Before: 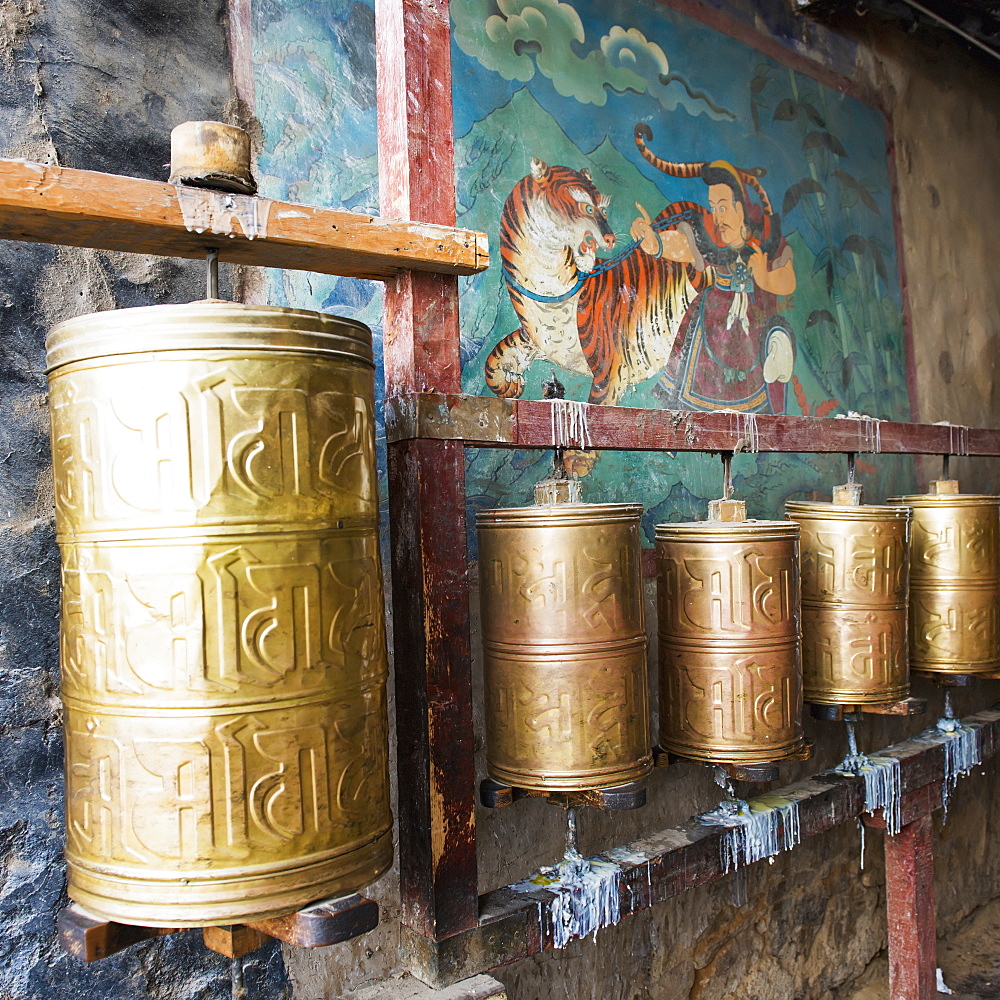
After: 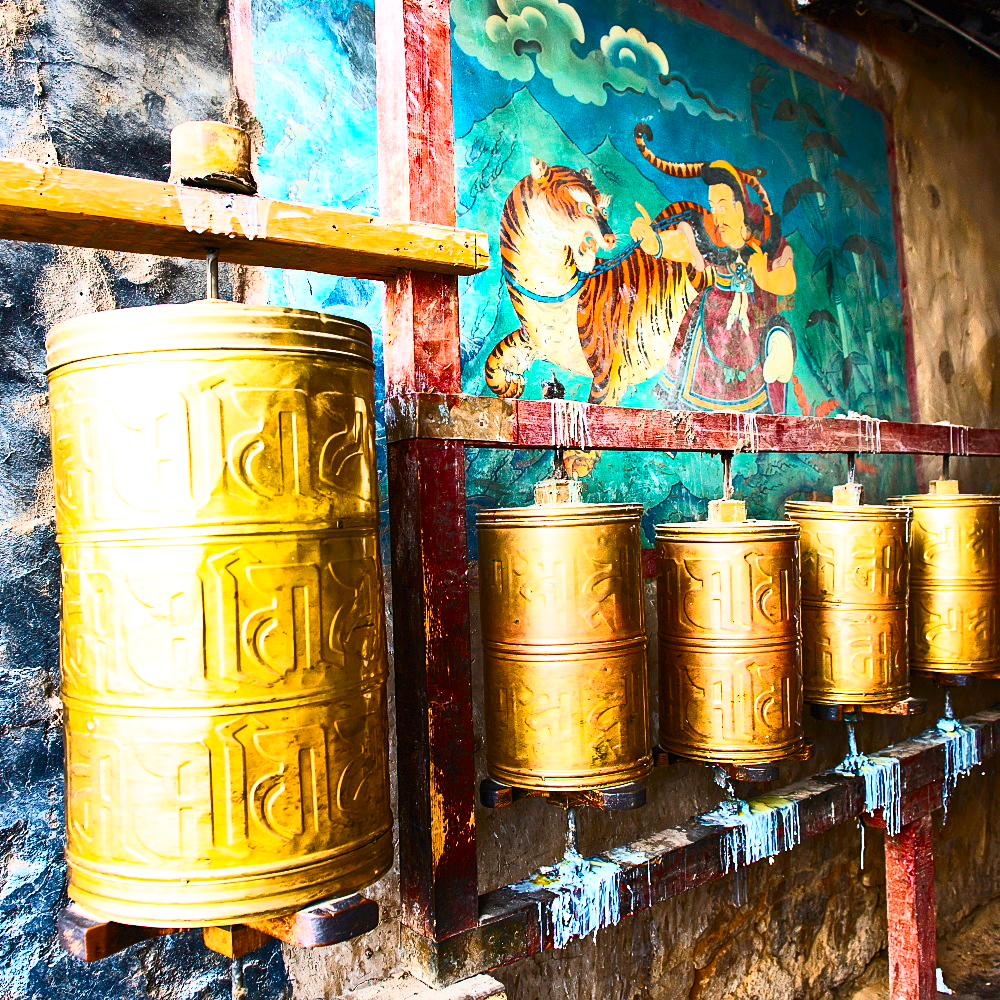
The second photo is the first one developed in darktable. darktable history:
contrast brightness saturation: contrast 0.639, brightness 0.346, saturation 0.14
color balance rgb: perceptual saturation grading › global saturation 31.172%, global vibrance 20%
